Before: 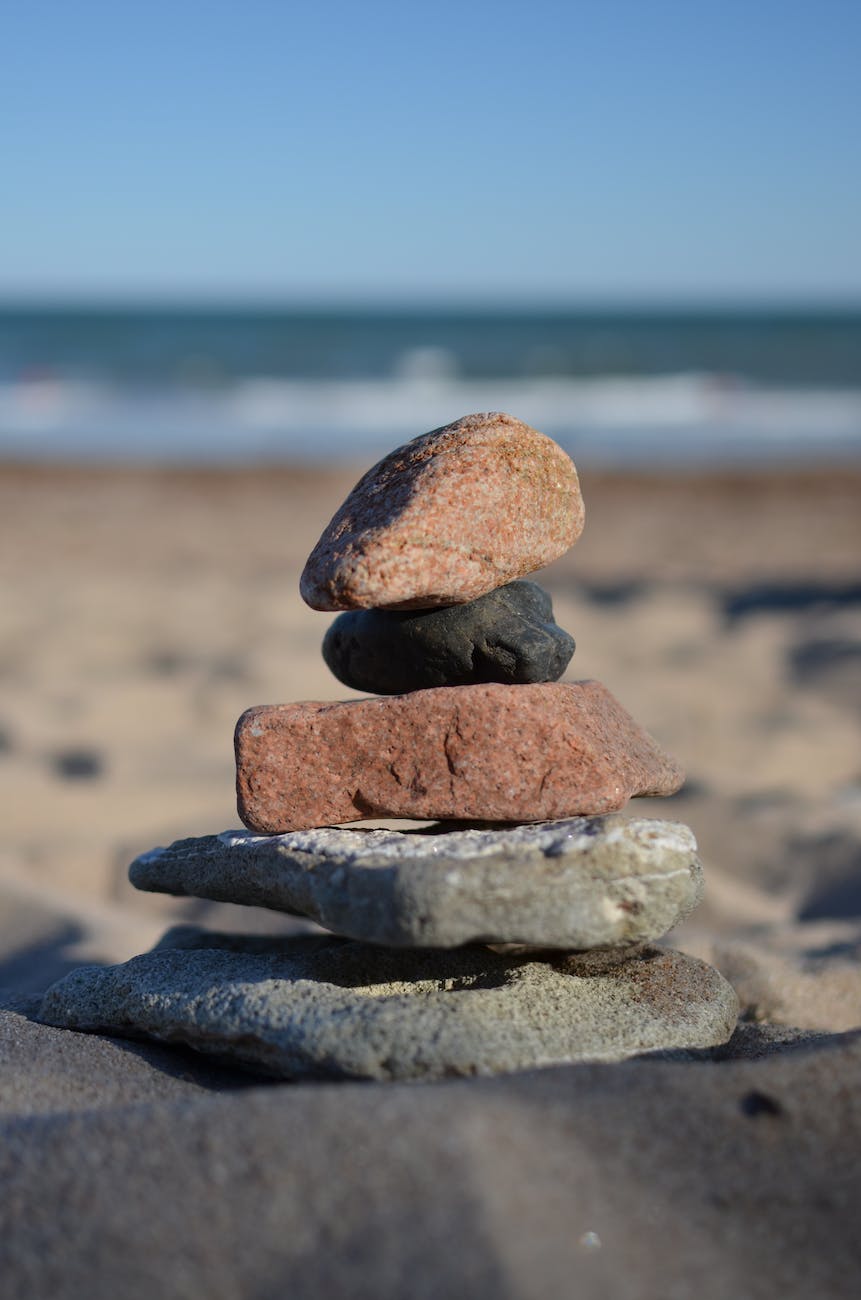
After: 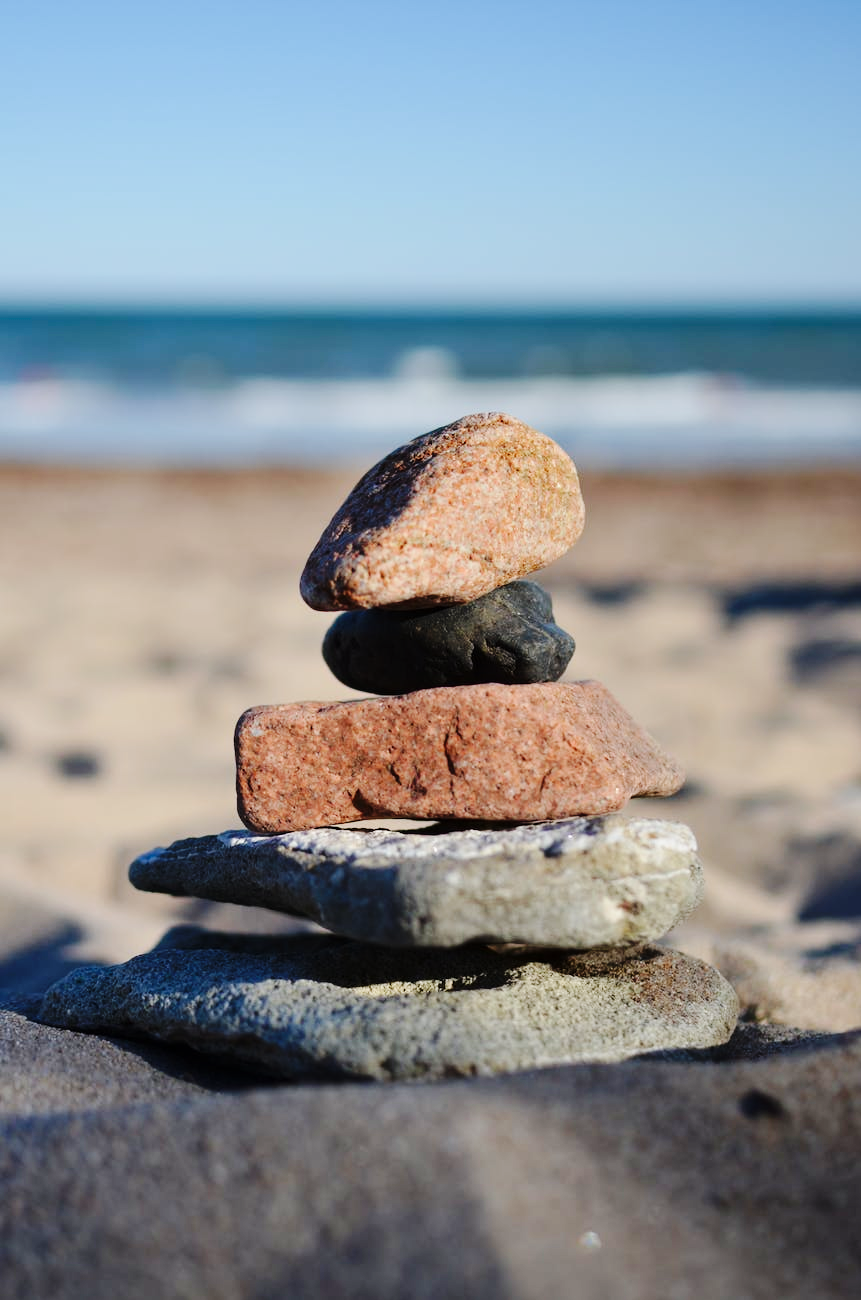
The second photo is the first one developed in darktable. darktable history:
sharpen: radius 2.883, amount 0.868, threshold 47.523
base curve: curves: ch0 [(0, 0) (0.036, 0.025) (0.121, 0.166) (0.206, 0.329) (0.605, 0.79) (1, 1)], preserve colors none
